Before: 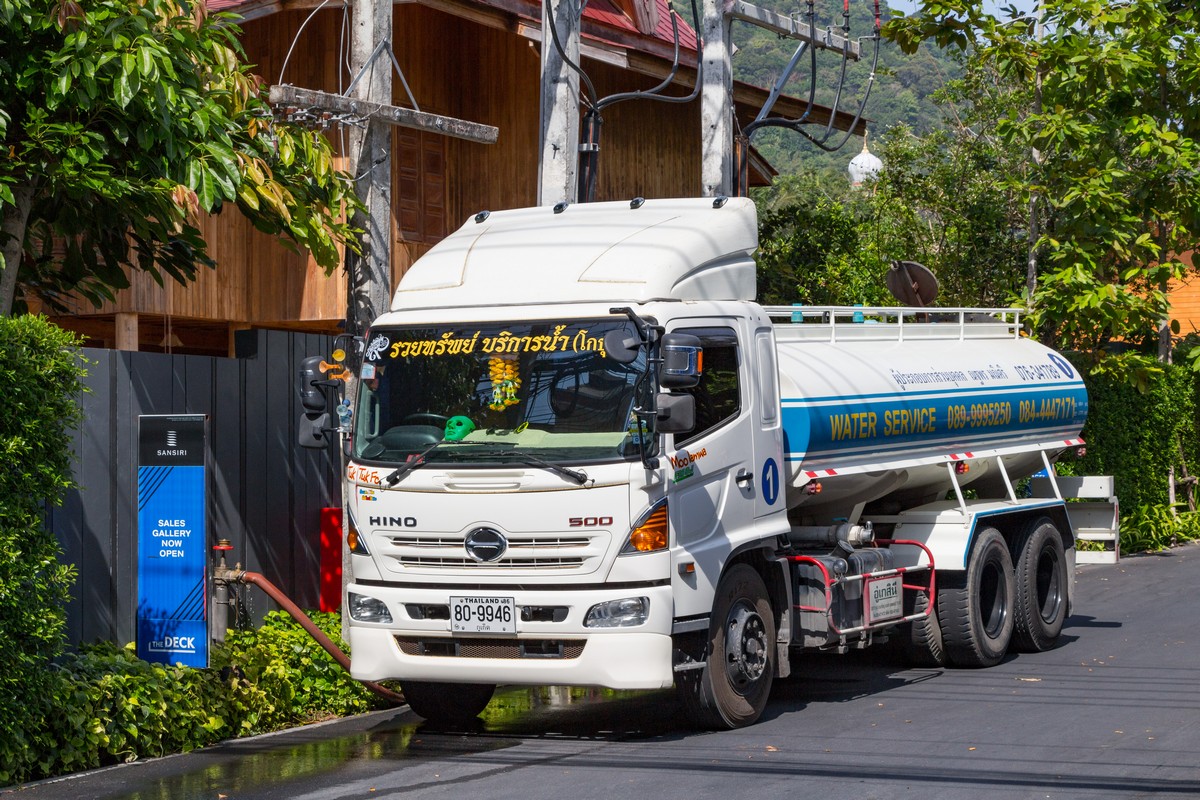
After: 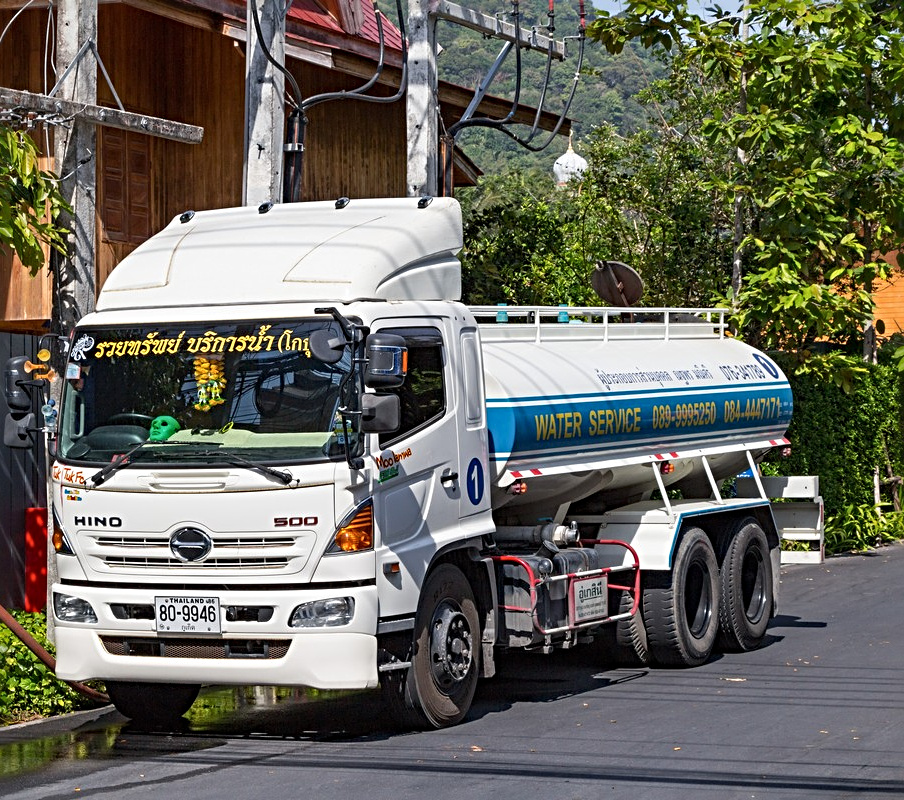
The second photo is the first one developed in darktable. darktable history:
crop and rotate: left 24.6%
sharpen: radius 4
